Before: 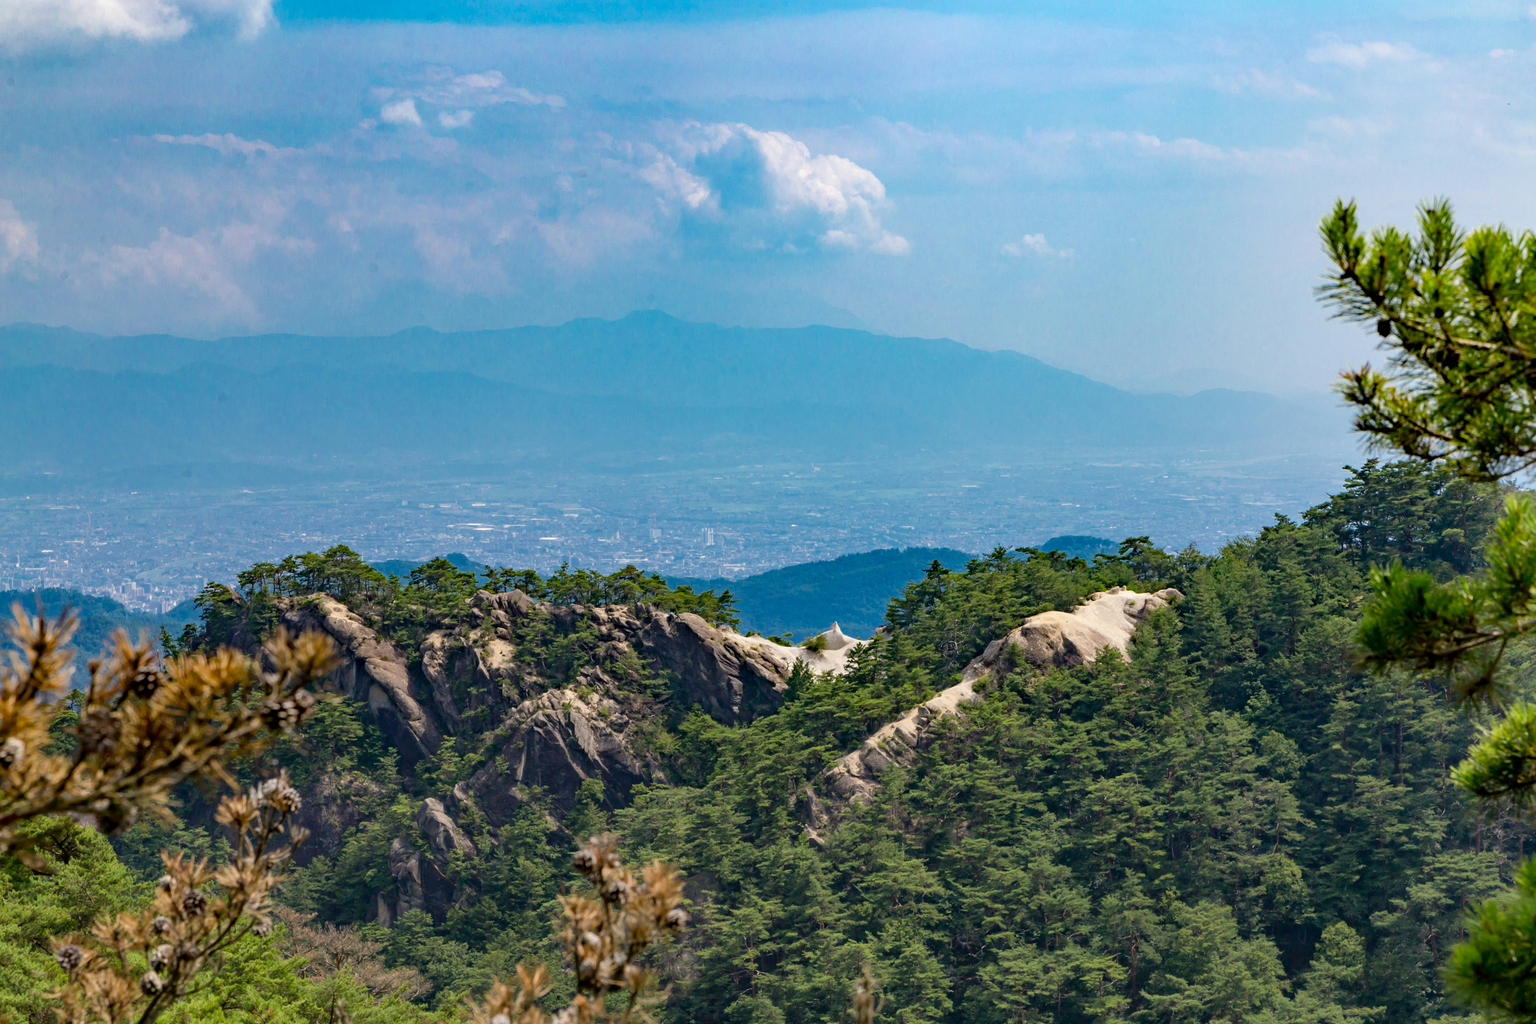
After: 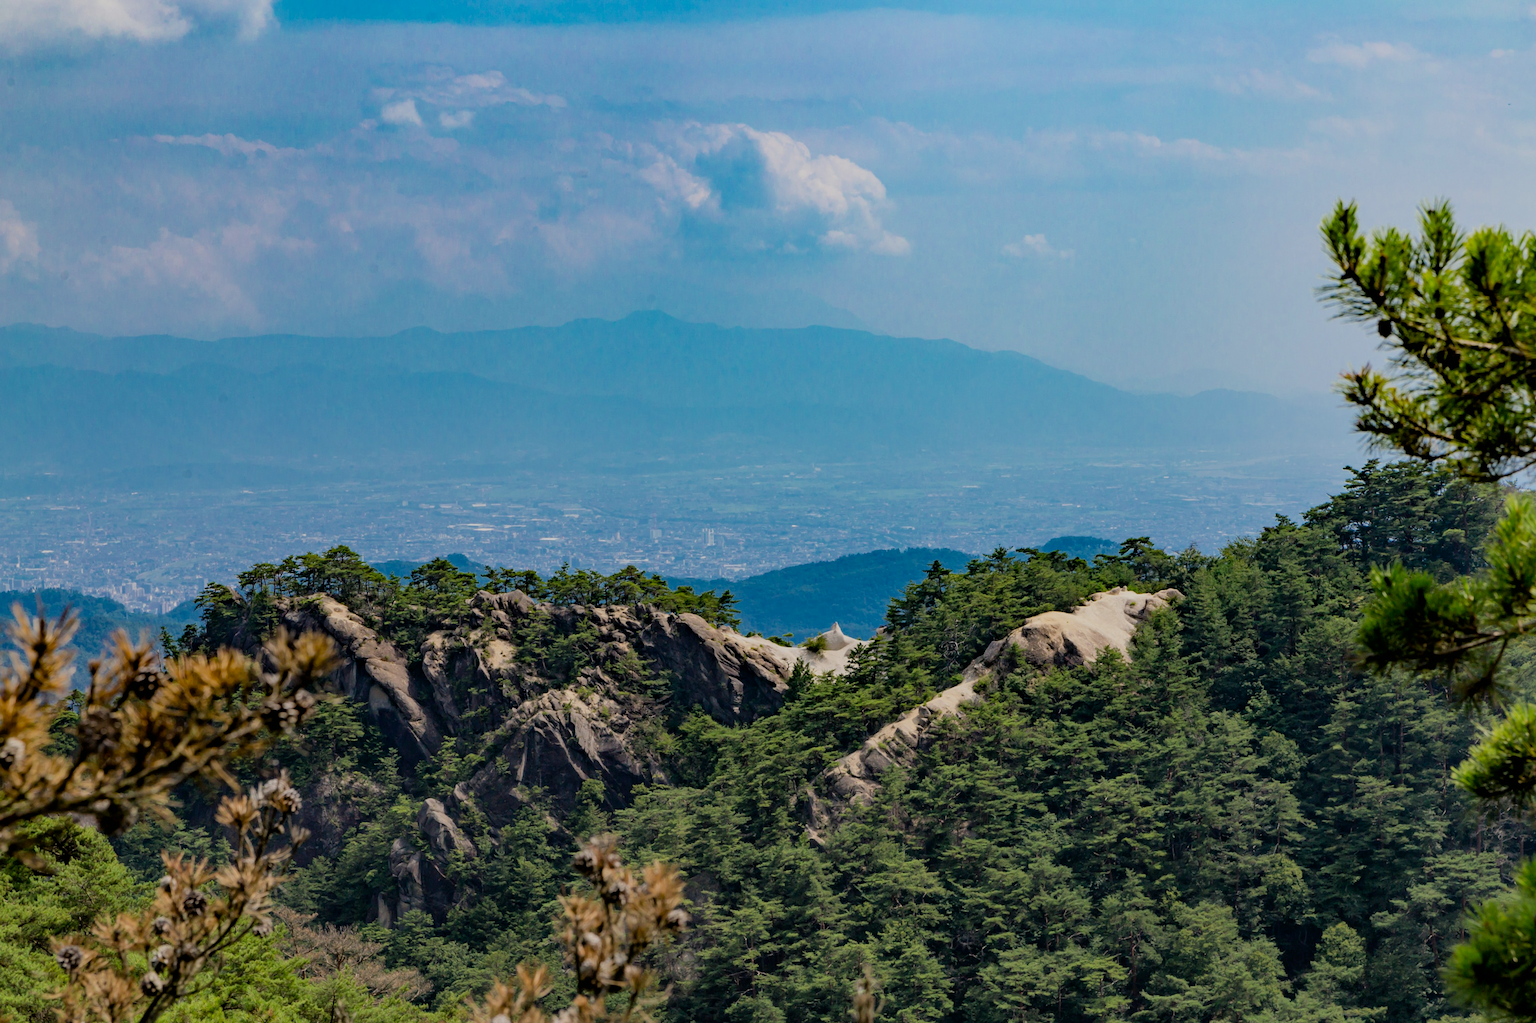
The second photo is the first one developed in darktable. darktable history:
exposure: black level correction 0.001, exposure -0.2 EV, compensate highlight preservation false
filmic rgb: black relative exposure -7.65 EV, white relative exposure 4.56 EV, hardness 3.61, color science v6 (2022)
